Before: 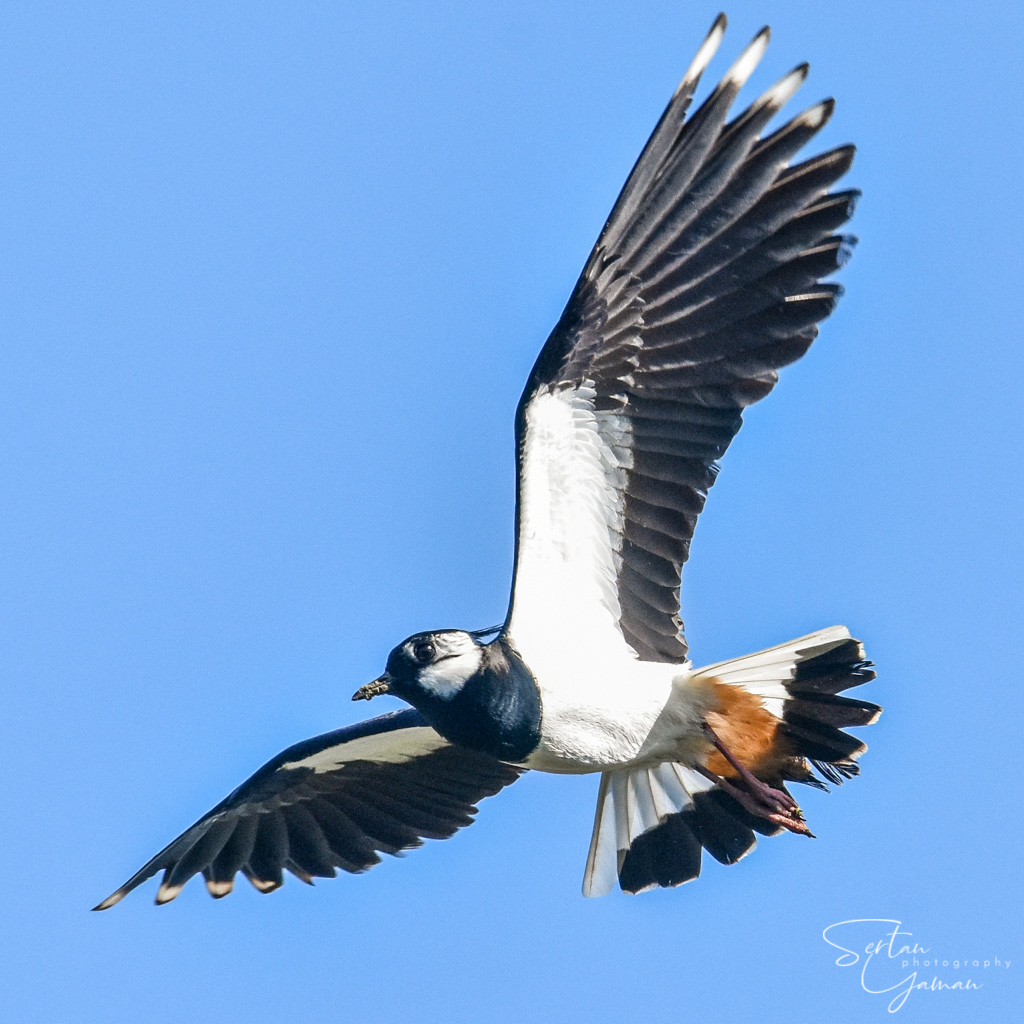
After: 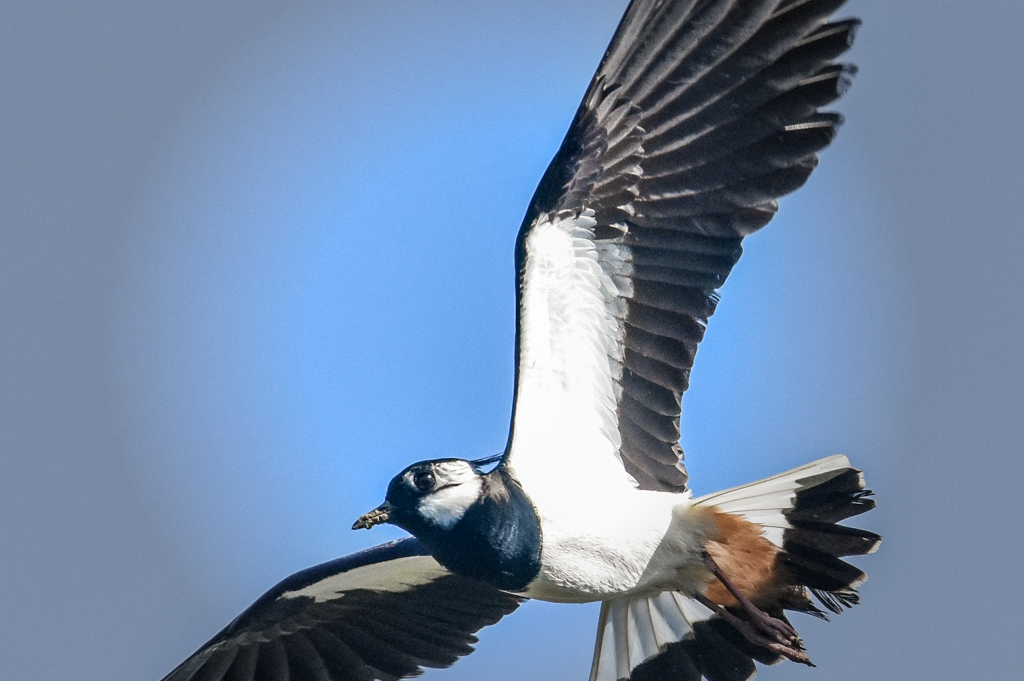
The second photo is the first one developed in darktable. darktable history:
white balance: emerald 1
crop: top 16.727%, bottom 16.727%
vignetting: fall-off start 40%, fall-off radius 40%
